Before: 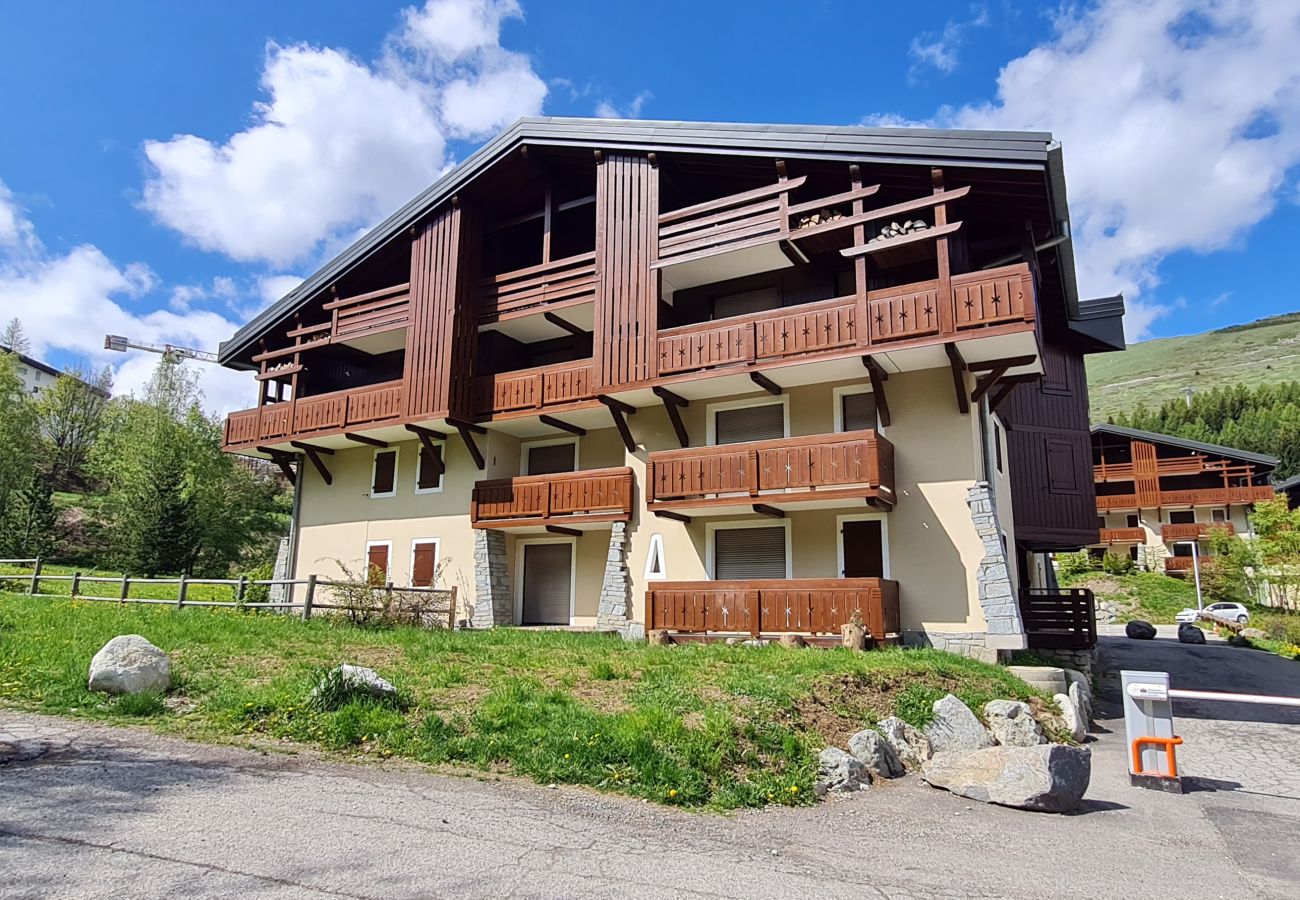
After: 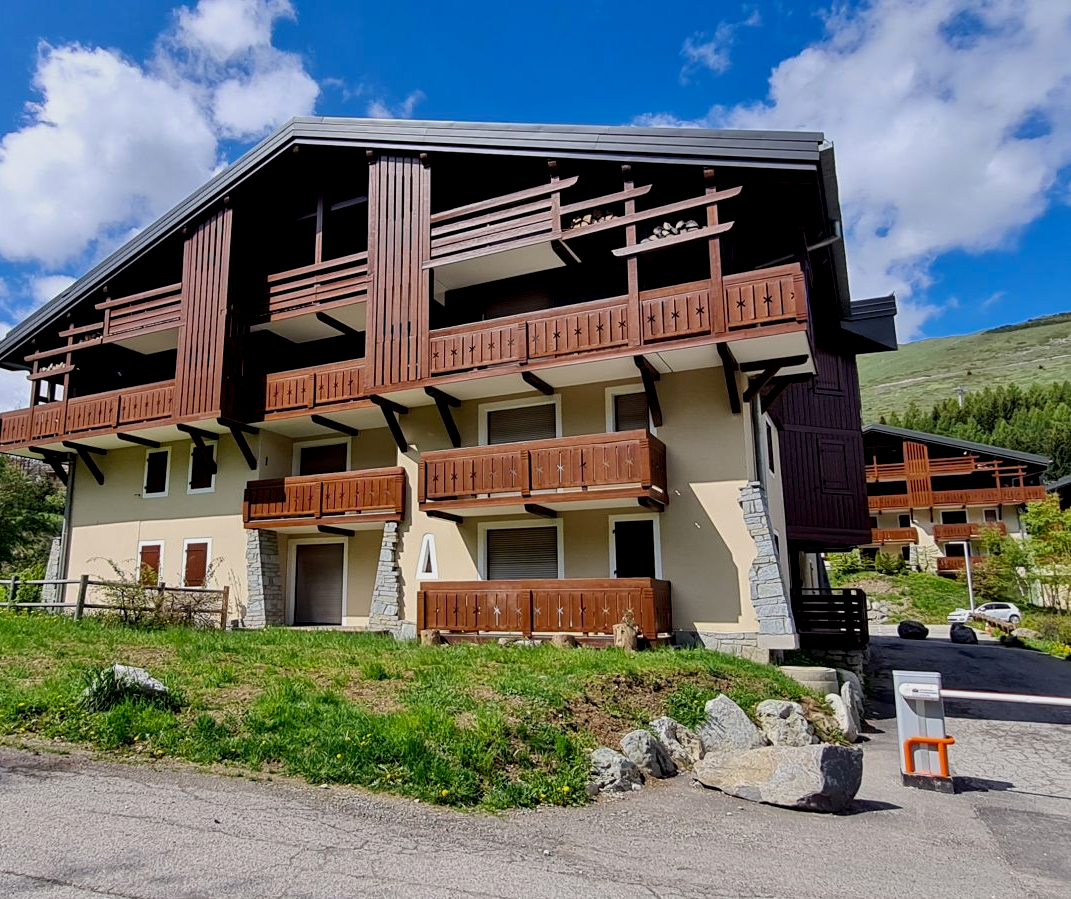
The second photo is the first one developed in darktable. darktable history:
crop: left 17.582%, bottom 0.031%
color balance: contrast 10%
exposure: black level correction 0.011, exposure -0.478 EV, compensate highlight preservation false
